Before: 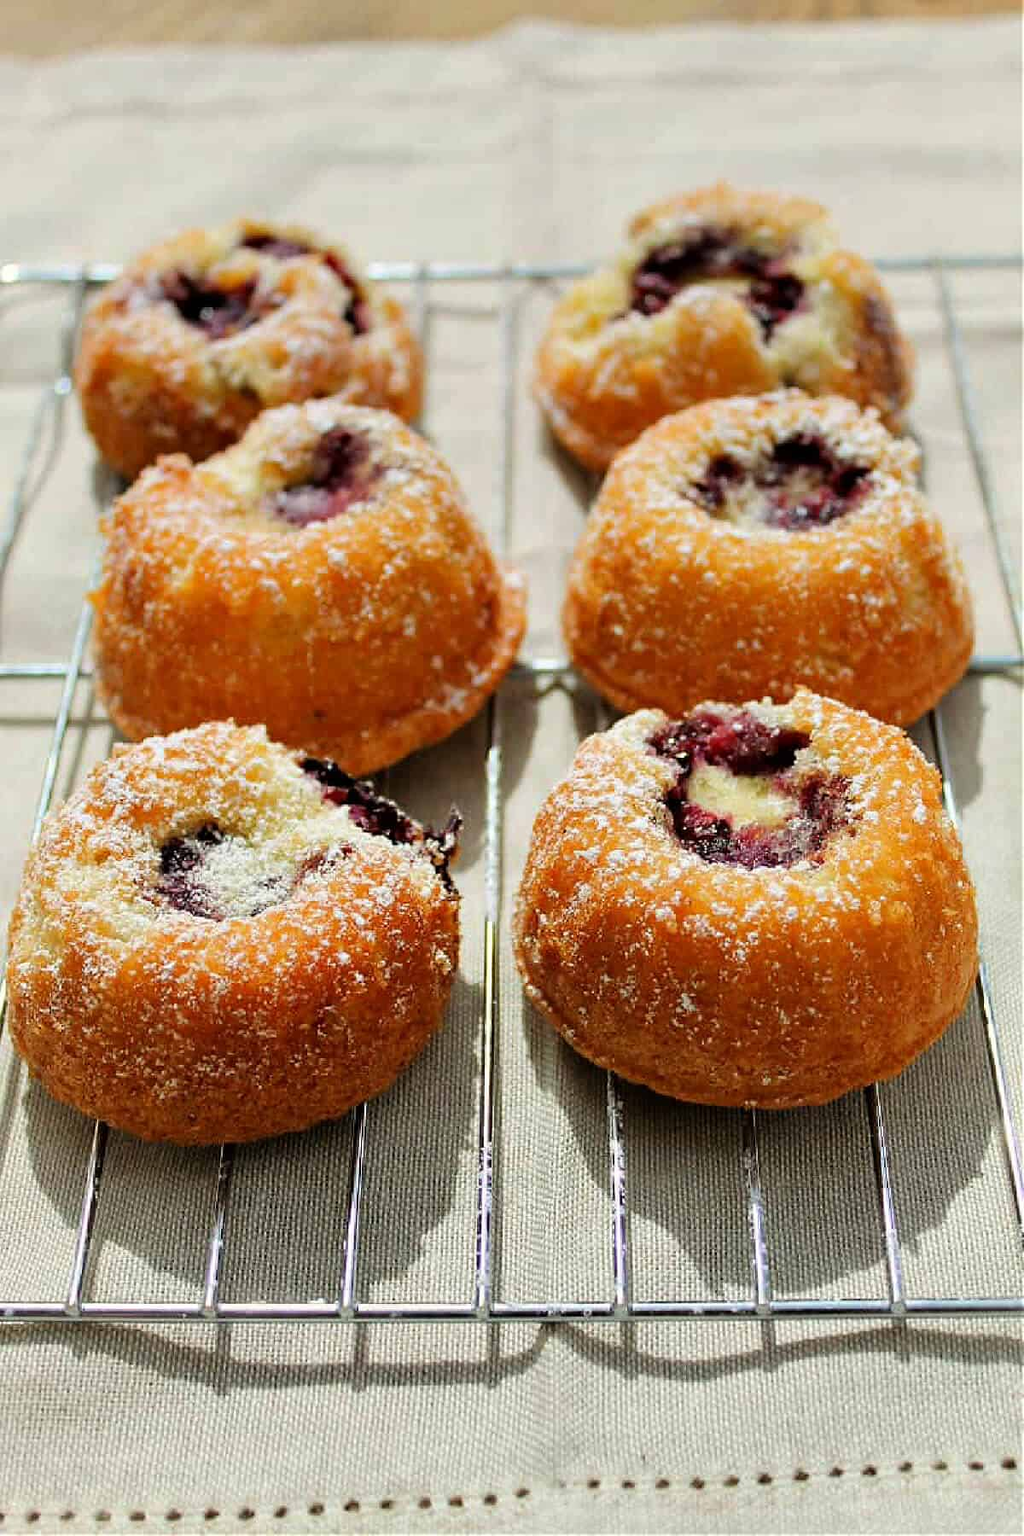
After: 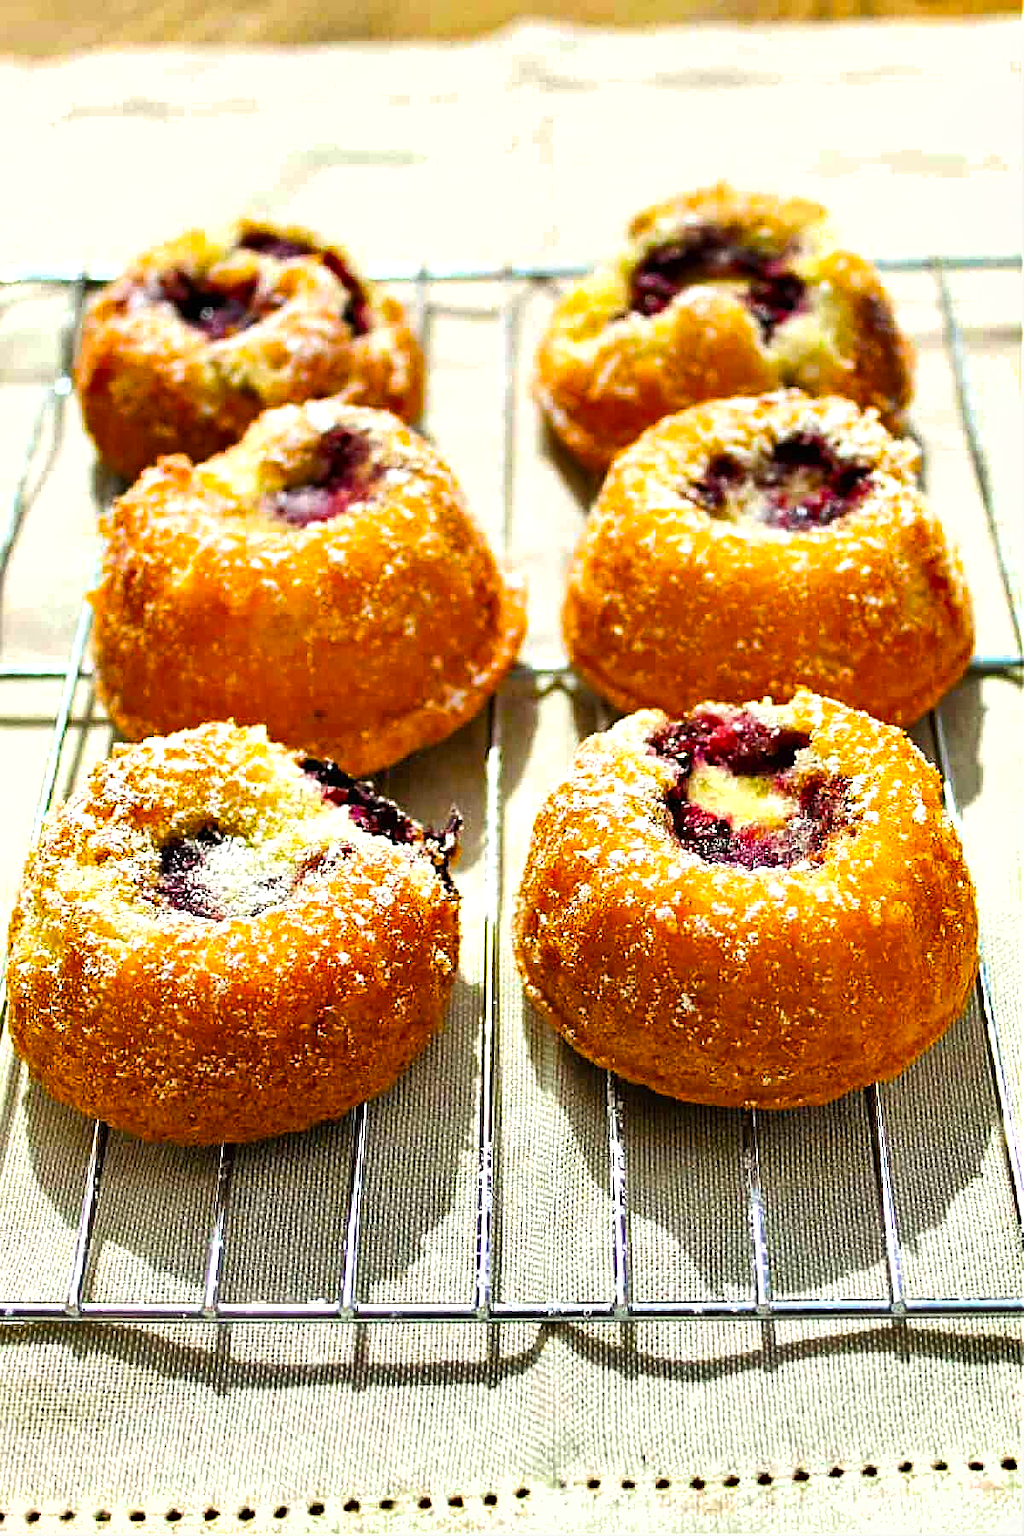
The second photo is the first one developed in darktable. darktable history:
color balance rgb: linear chroma grading › global chroma 15%, perceptual saturation grading › global saturation 30%
exposure: black level correction 0, exposure 0.7 EV, compensate exposure bias true, compensate highlight preservation false
sharpen: on, module defaults
shadows and highlights: shadows 12, white point adjustment 1.2, soften with gaussian
